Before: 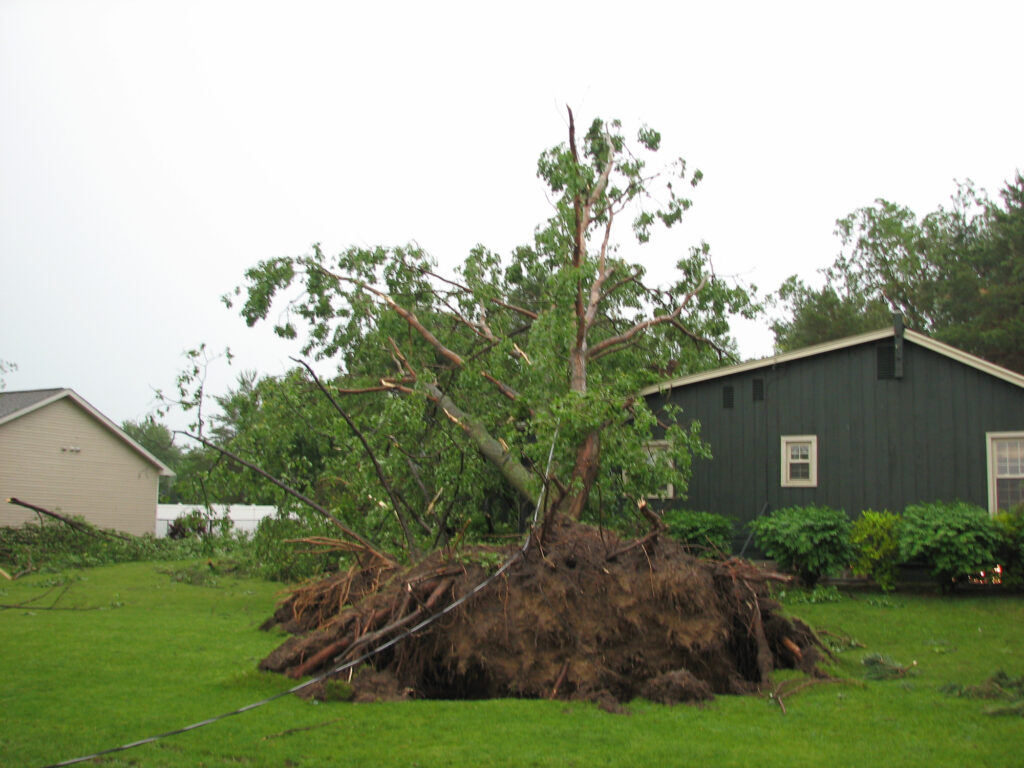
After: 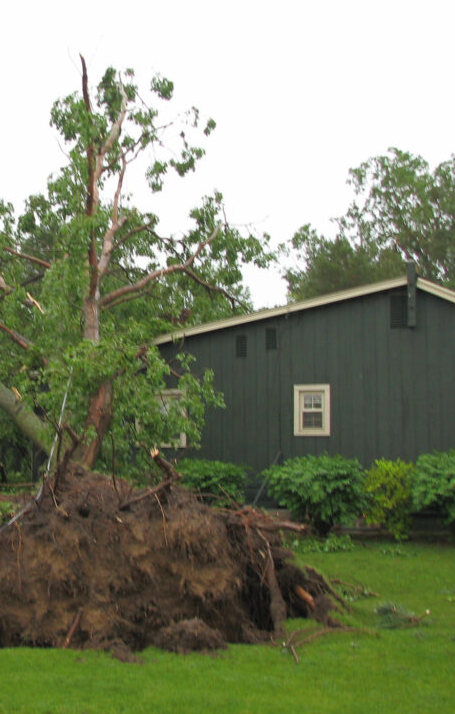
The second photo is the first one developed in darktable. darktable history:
shadows and highlights: shadows 43.06, highlights 6.94
crop: left 47.628%, top 6.643%, right 7.874%
